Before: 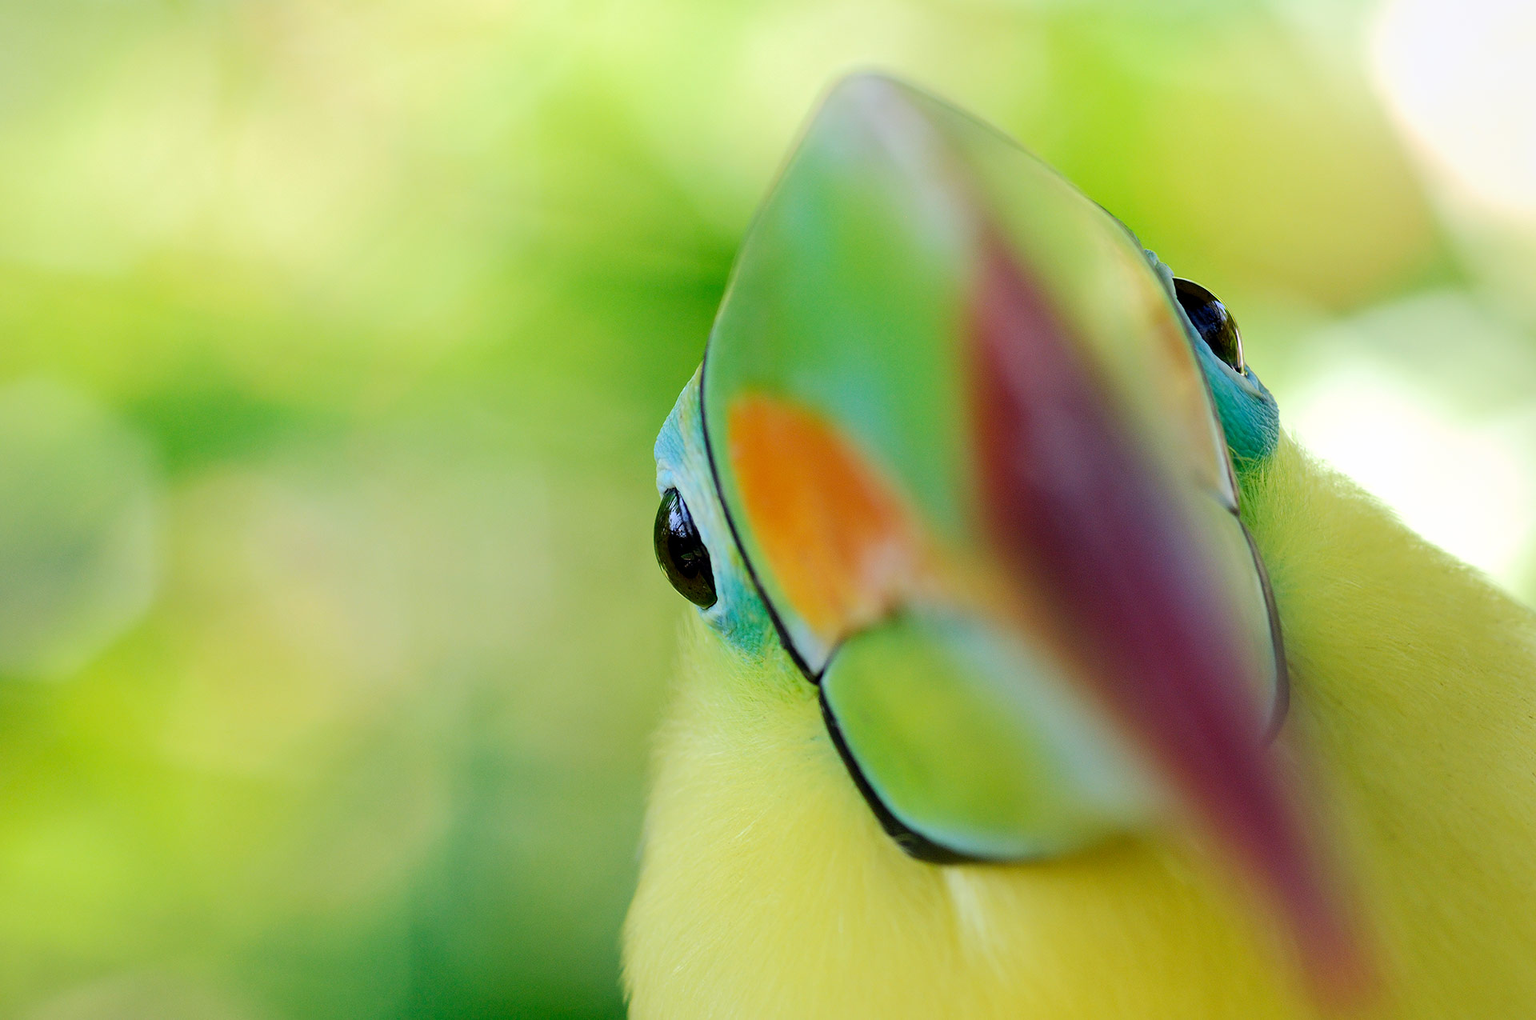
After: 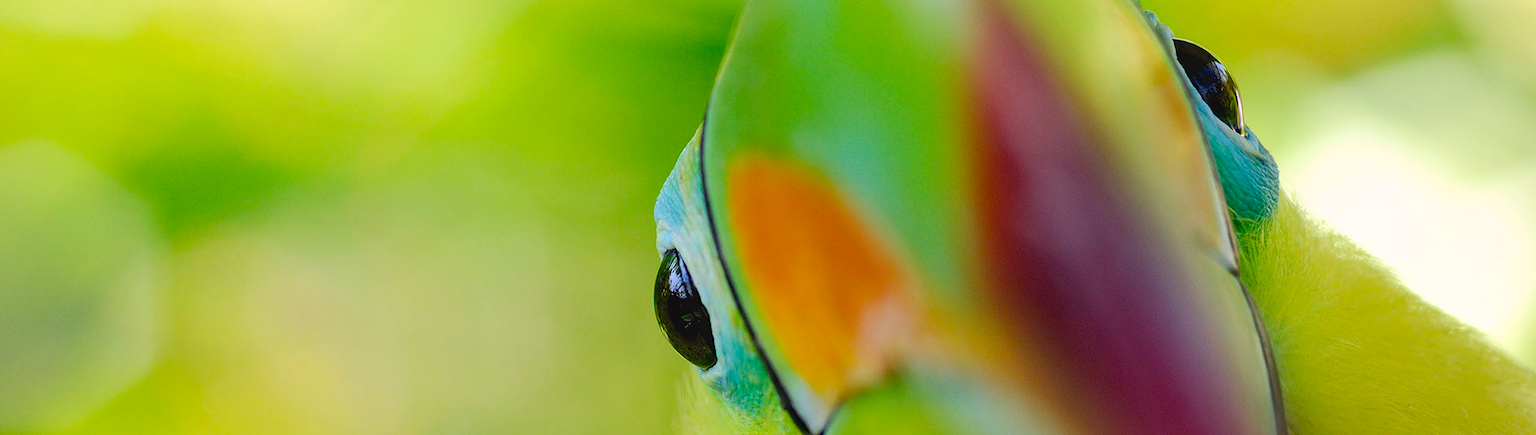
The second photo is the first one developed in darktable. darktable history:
color balance rgb: power › hue 73.46°, global offset › luminance -0.23%, perceptual saturation grading › global saturation 19.485%
local contrast: detail 110%
crop and rotate: top 23.527%, bottom 33.794%
color correction: highlights a* 3.59, highlights b* 5.12
